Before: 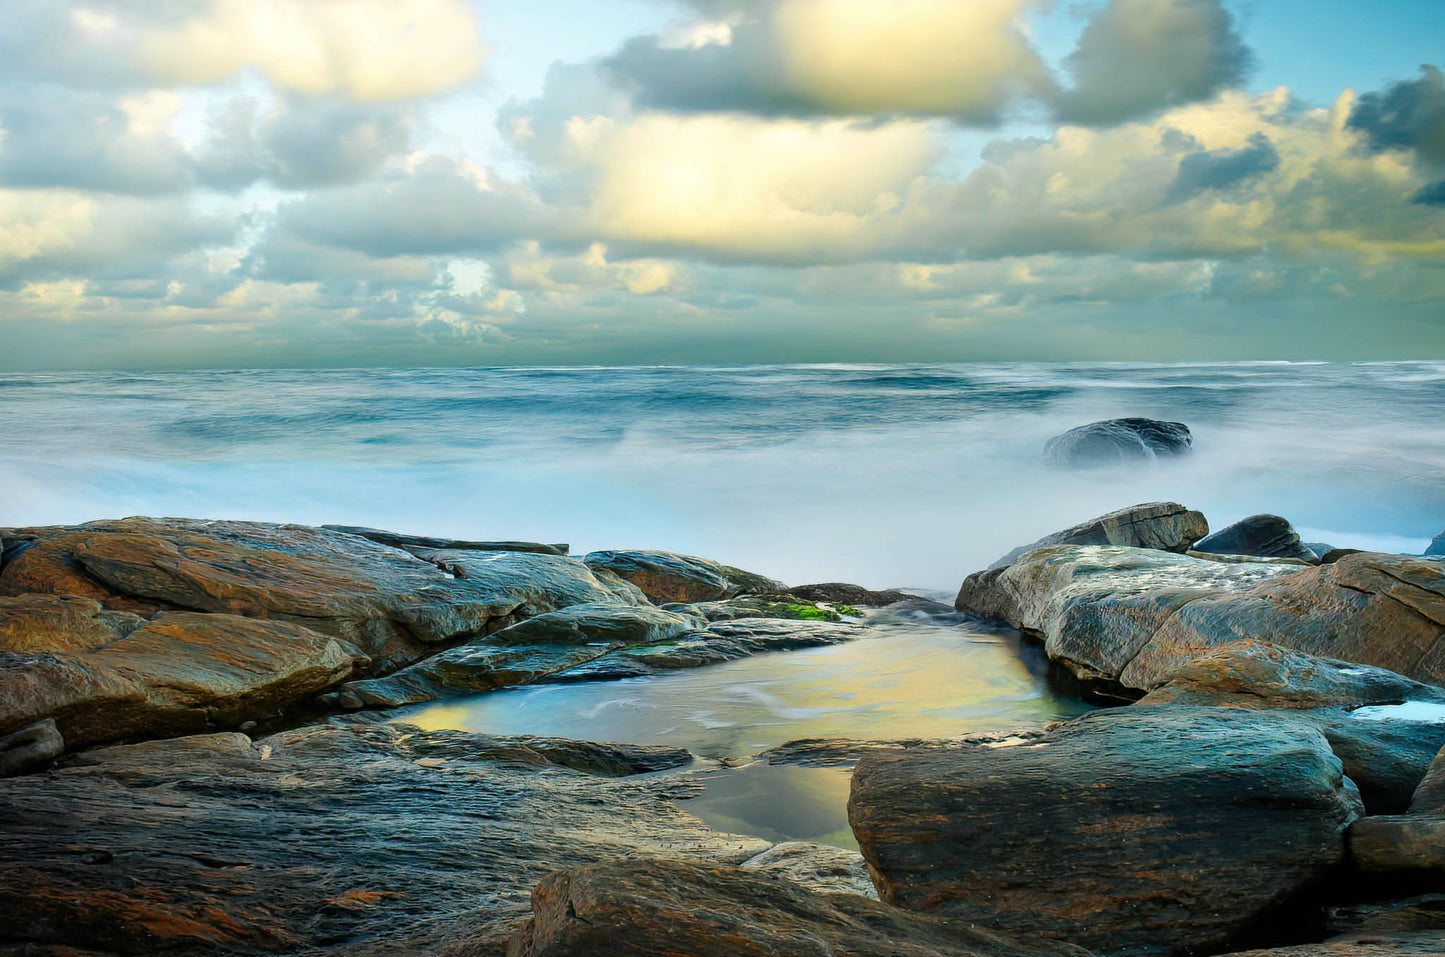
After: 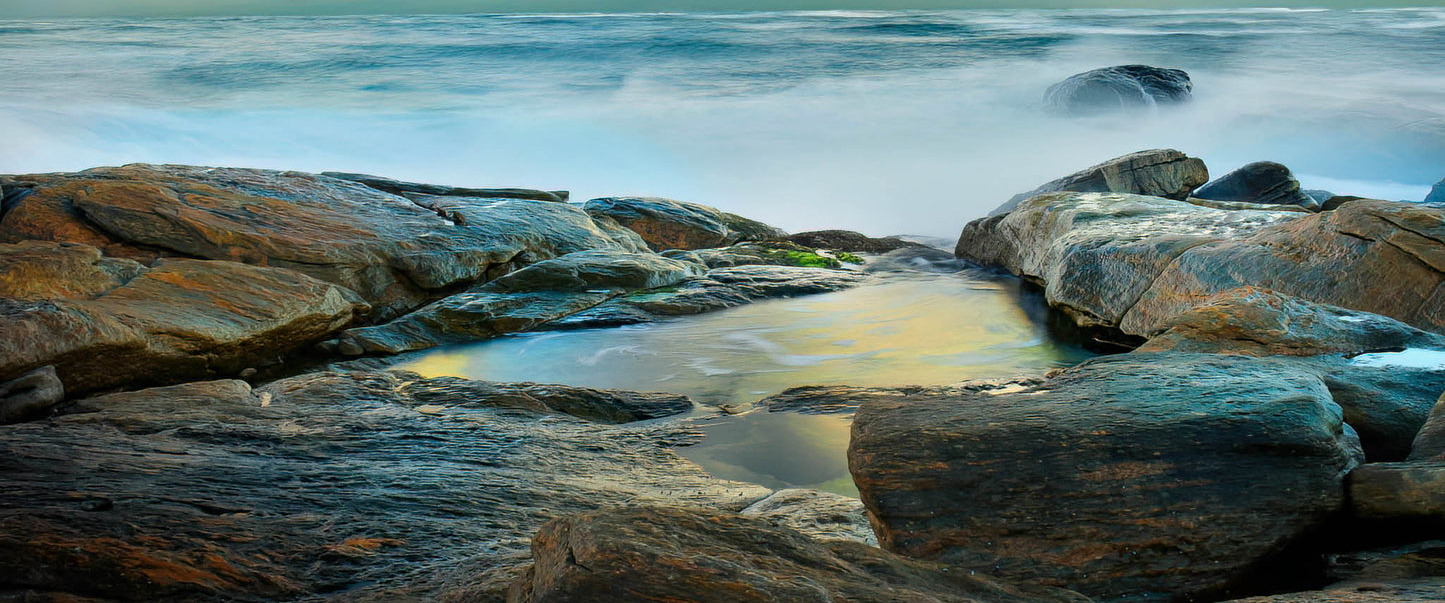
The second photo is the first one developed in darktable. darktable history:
crop and rotate: top 36.986%
